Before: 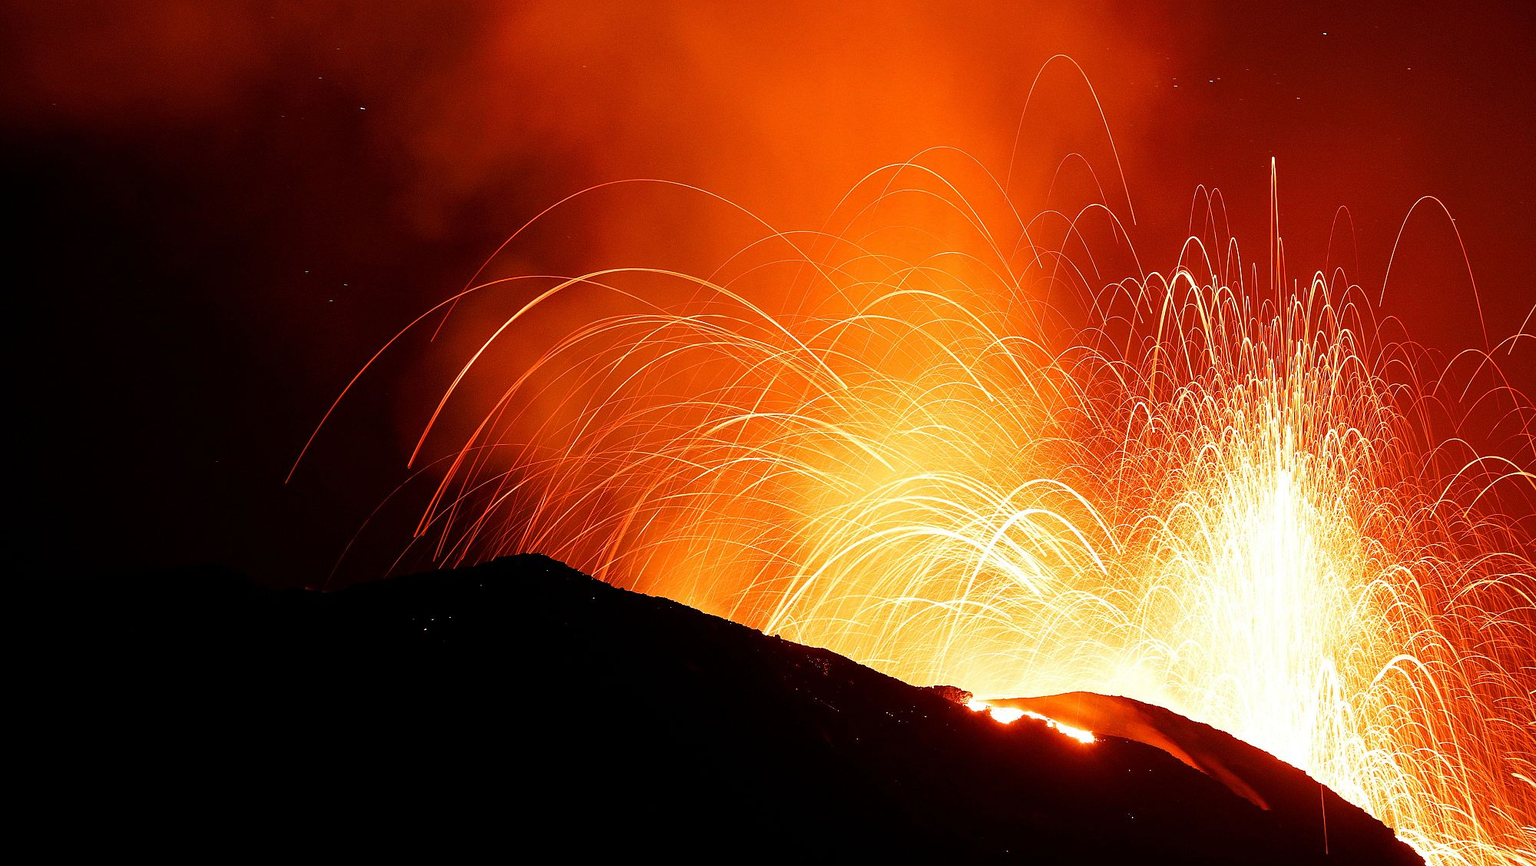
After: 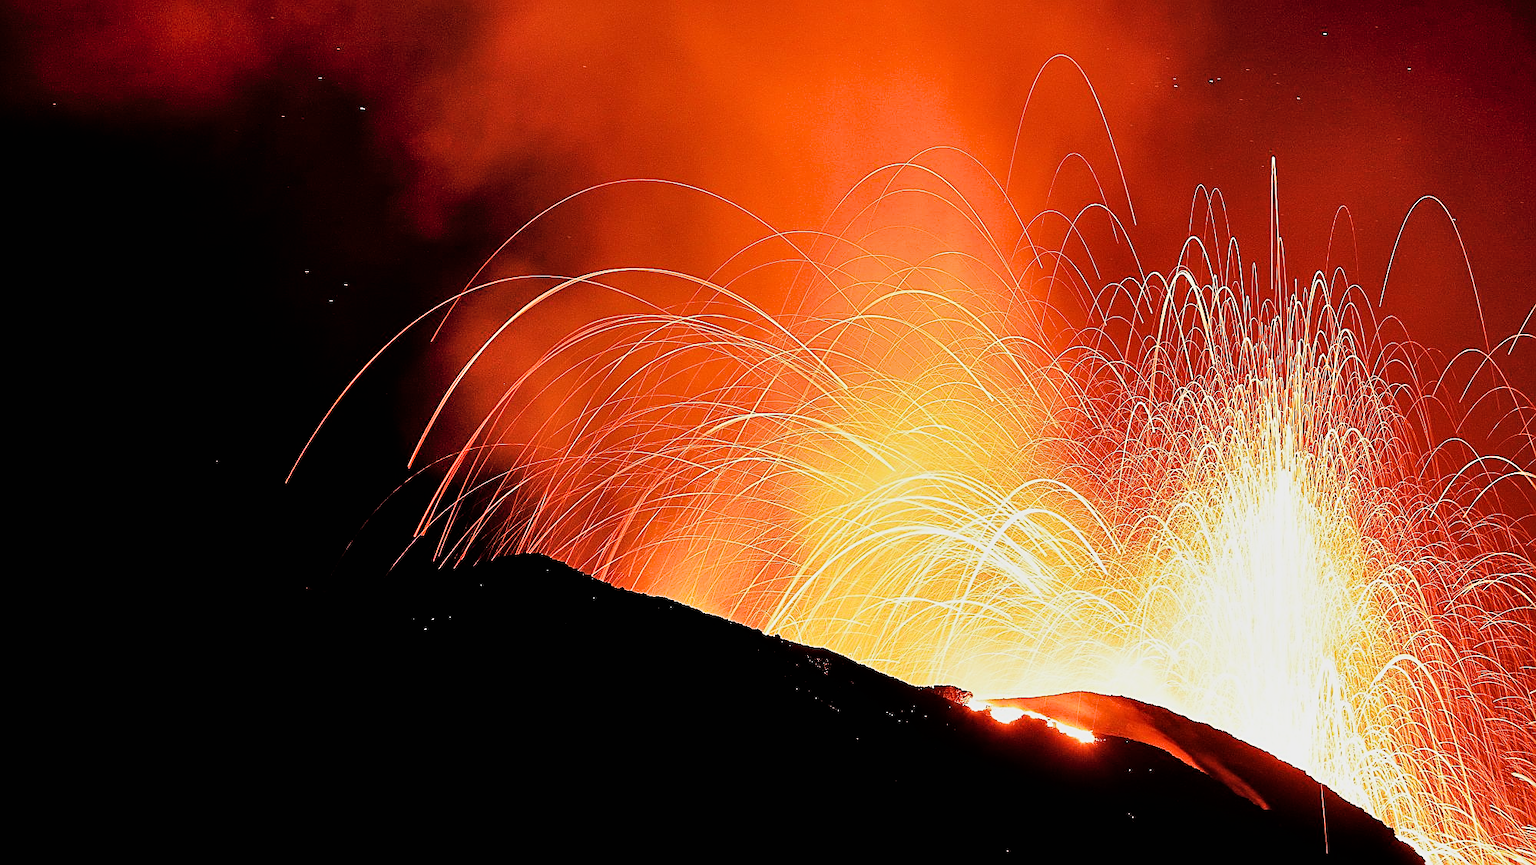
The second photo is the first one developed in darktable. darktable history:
exposure: exposure 0.203 EV, compensate exposure bias true, compensate highlight preservation false
filmic rgb: black relative exposure -5.13 EV, white relative exposure 3.96 EV, threshold 3.03 EV, hardness 2.88, contrast 1.402, highlights saturation mix -29.53%, enable highlight reconstruction true
shadows and highlights: shadows 52.19, highlights -28.26, soften with gaussian
sharpen: amount 0.75
